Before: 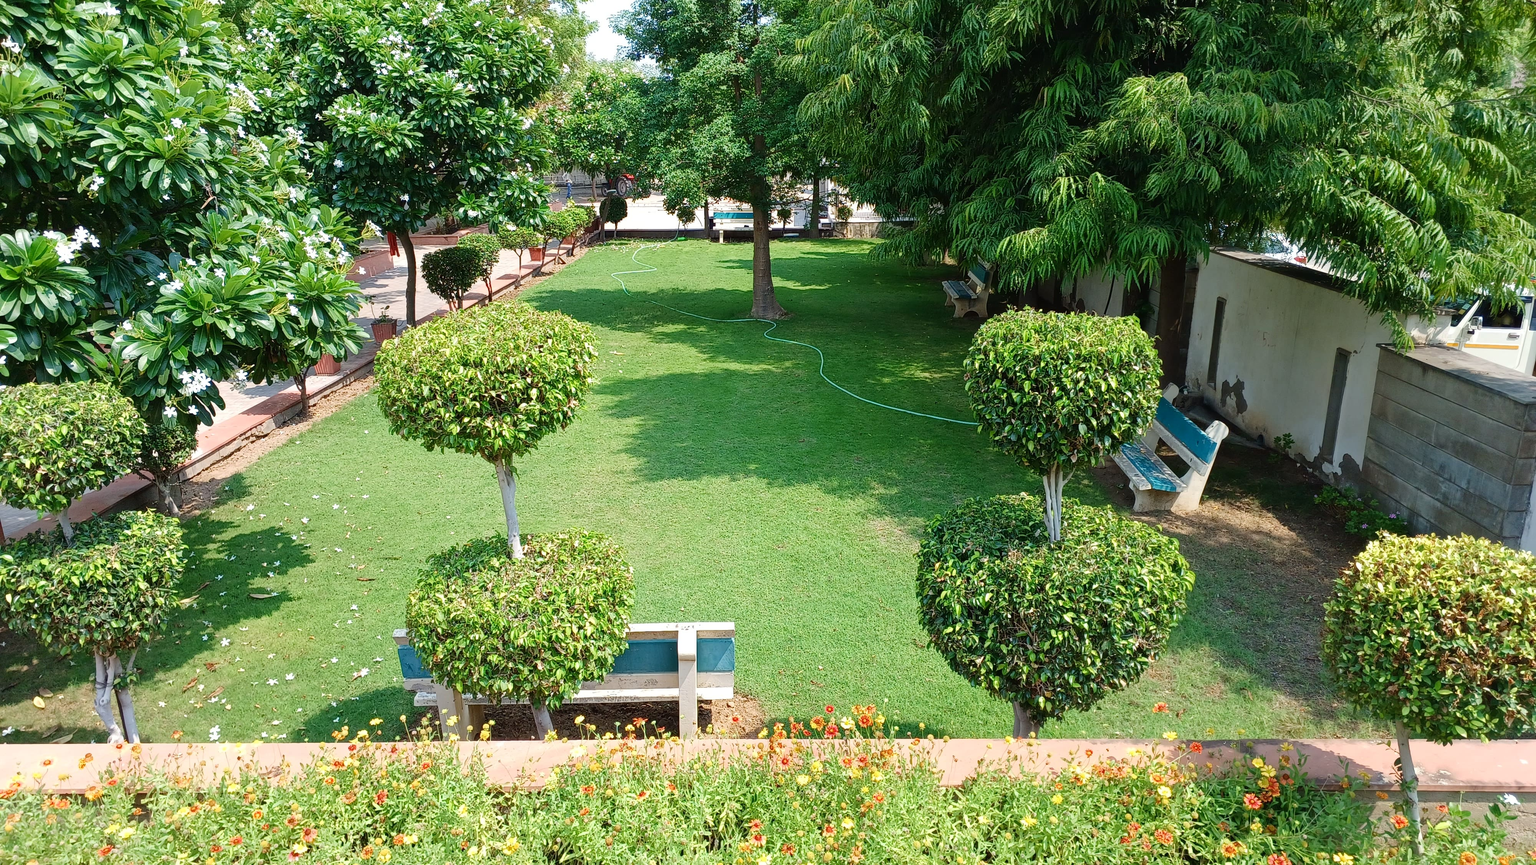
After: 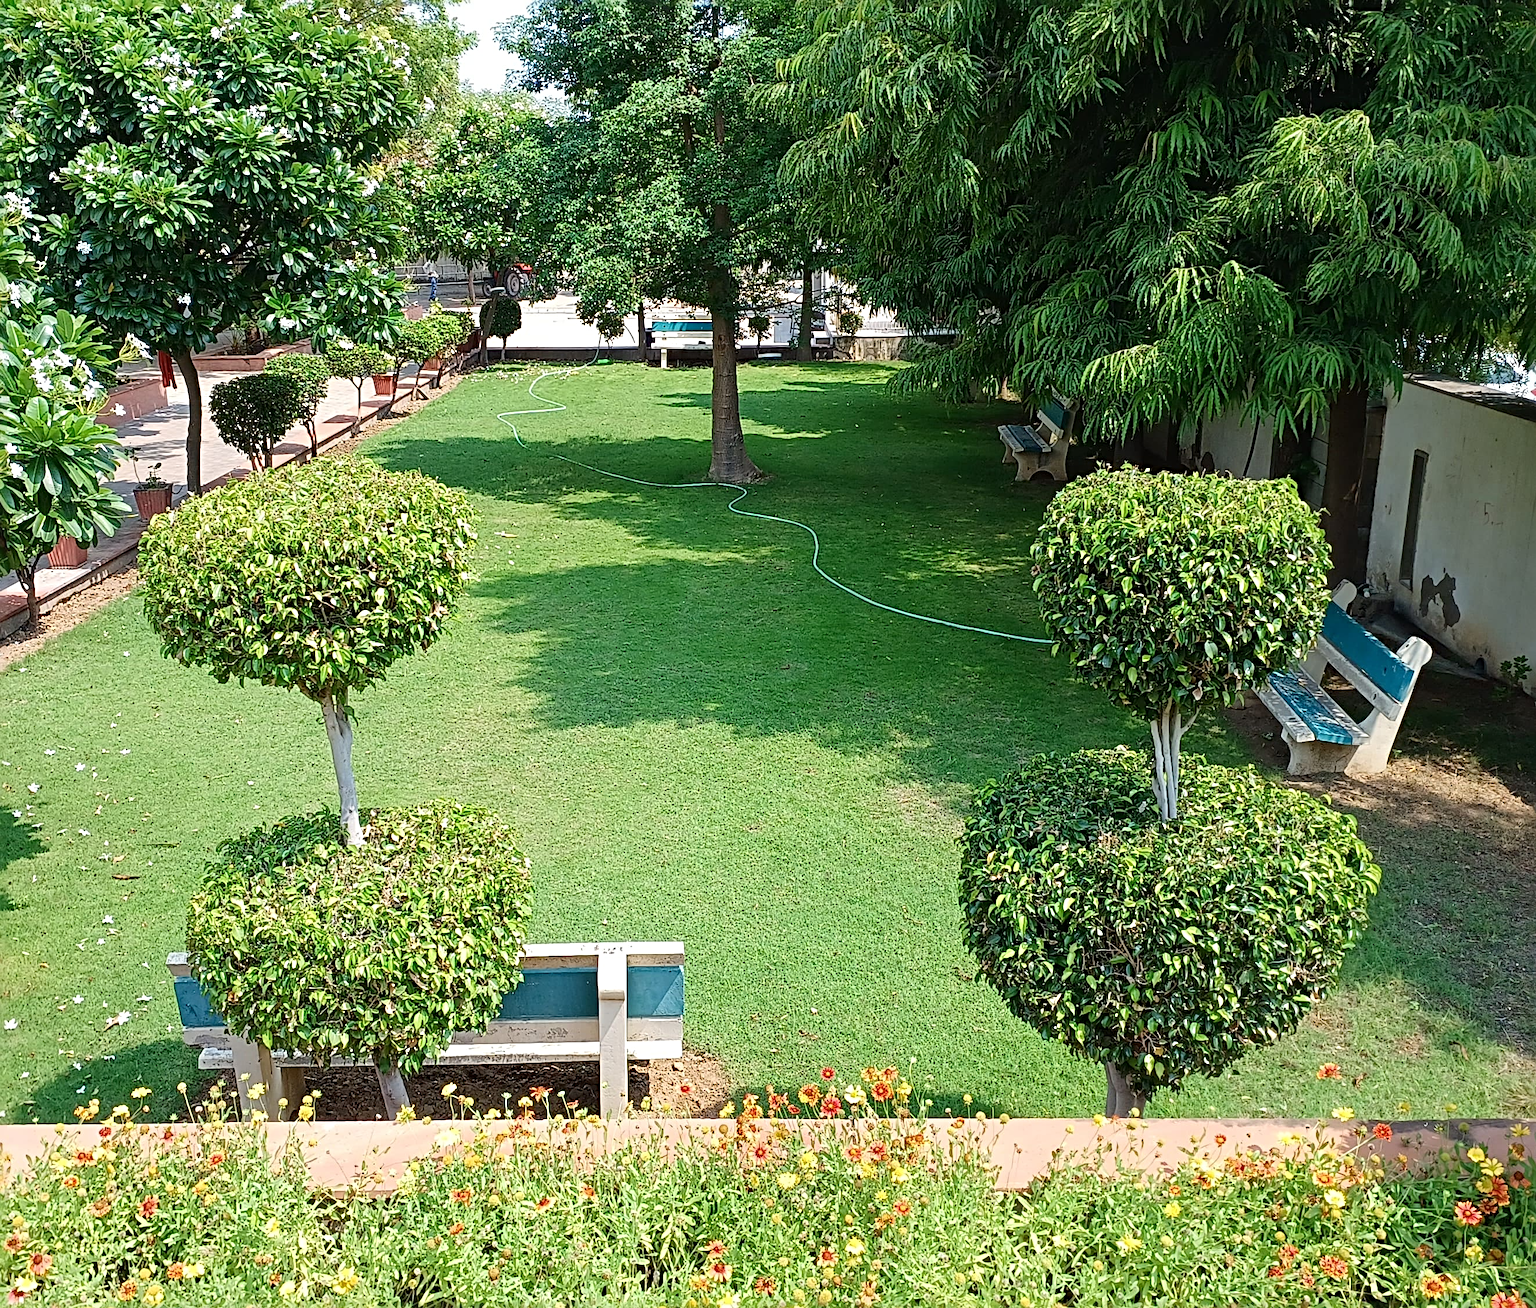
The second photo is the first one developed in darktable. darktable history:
crop and rotate: left 18.442%, right 15.508%
sharpen: radius 4.883
